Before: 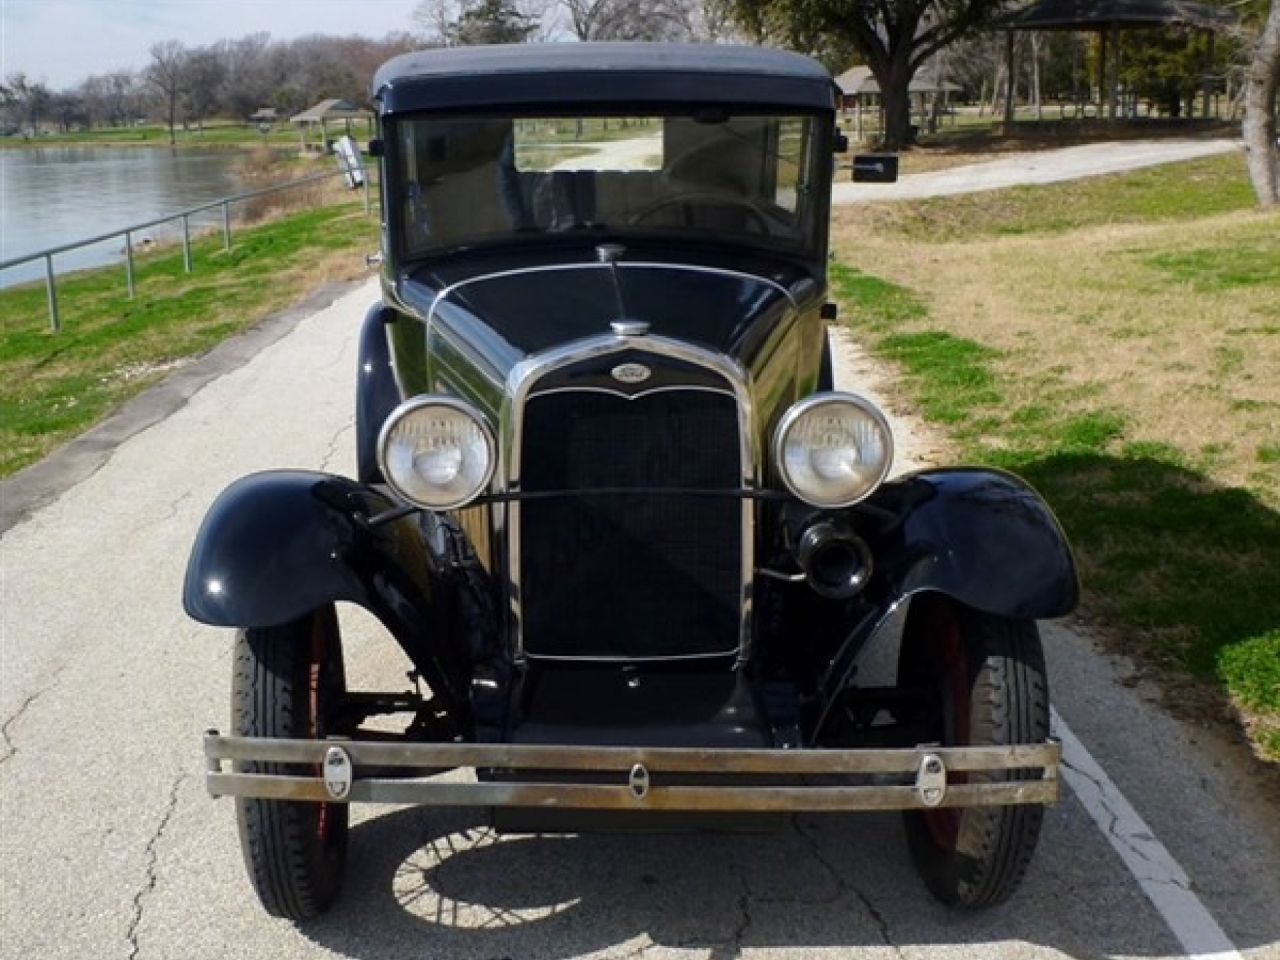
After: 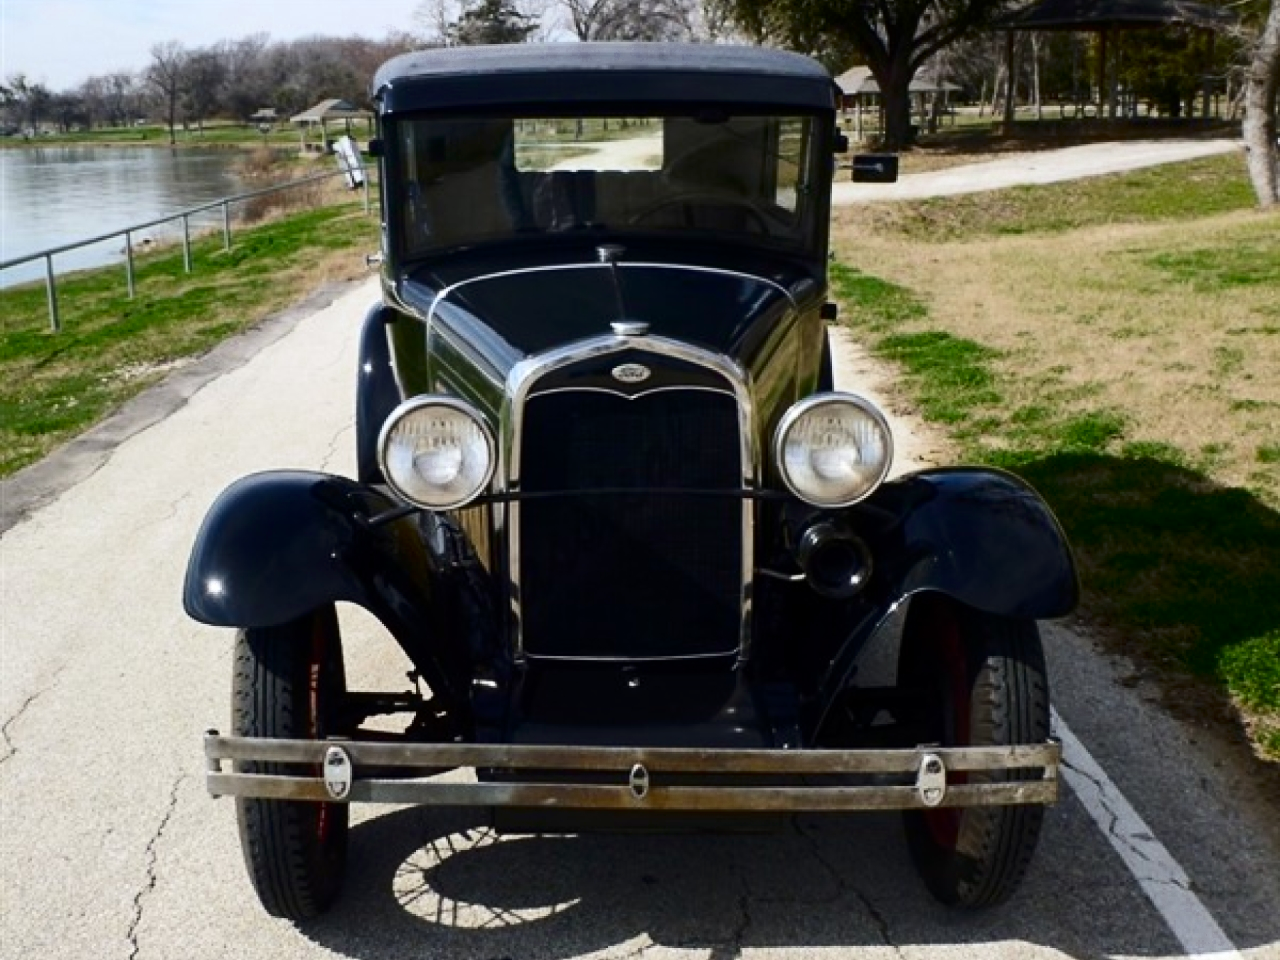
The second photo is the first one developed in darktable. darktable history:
color zones: curves: ch0 [(0.27, 0.396) (0.563, 0.504) (0.75, 0.5) (0.787, 0.307)]
contrast brightness saturation: contrast 0.273
color correction: highlights b* 0.019, saturation 0.984
